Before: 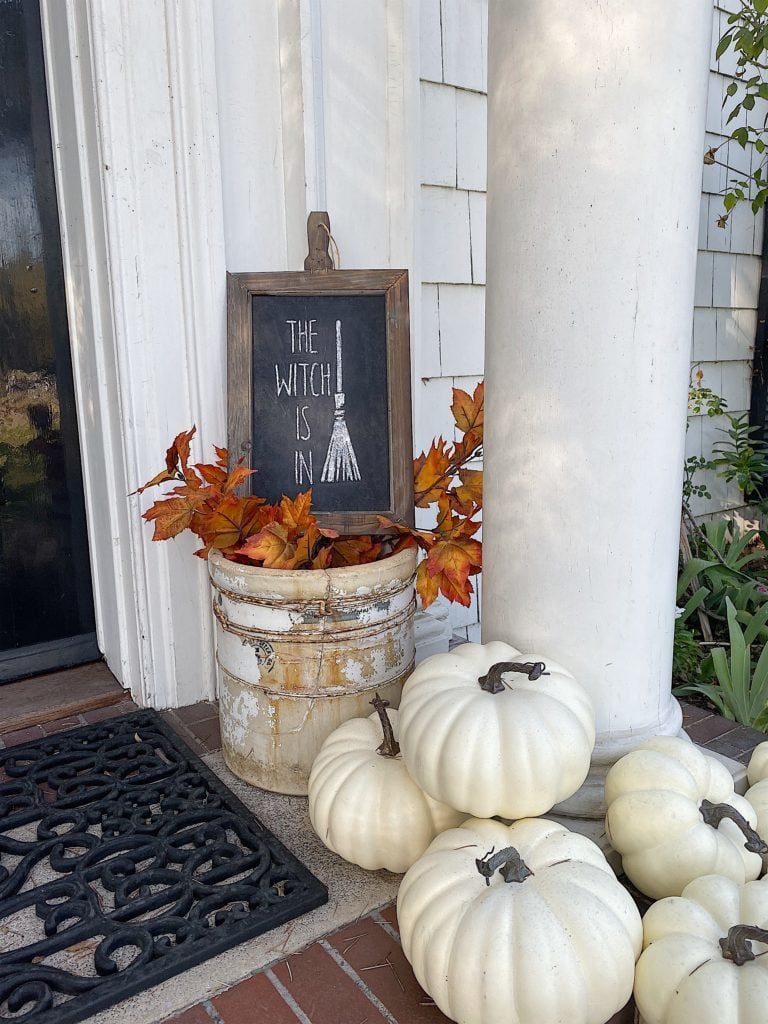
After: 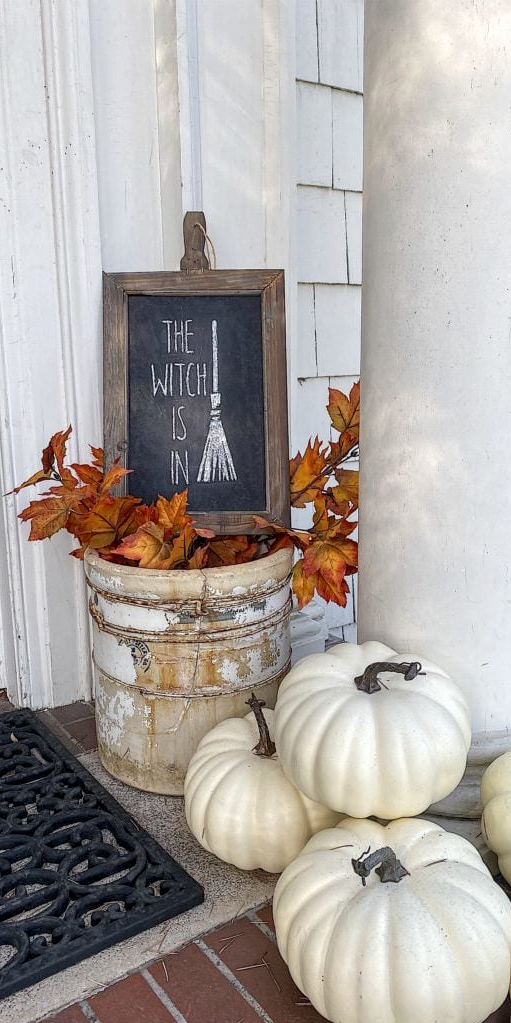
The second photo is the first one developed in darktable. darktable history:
crop and rotate: left 16.222%, right 17.122%
local contrast: on, module defaults
